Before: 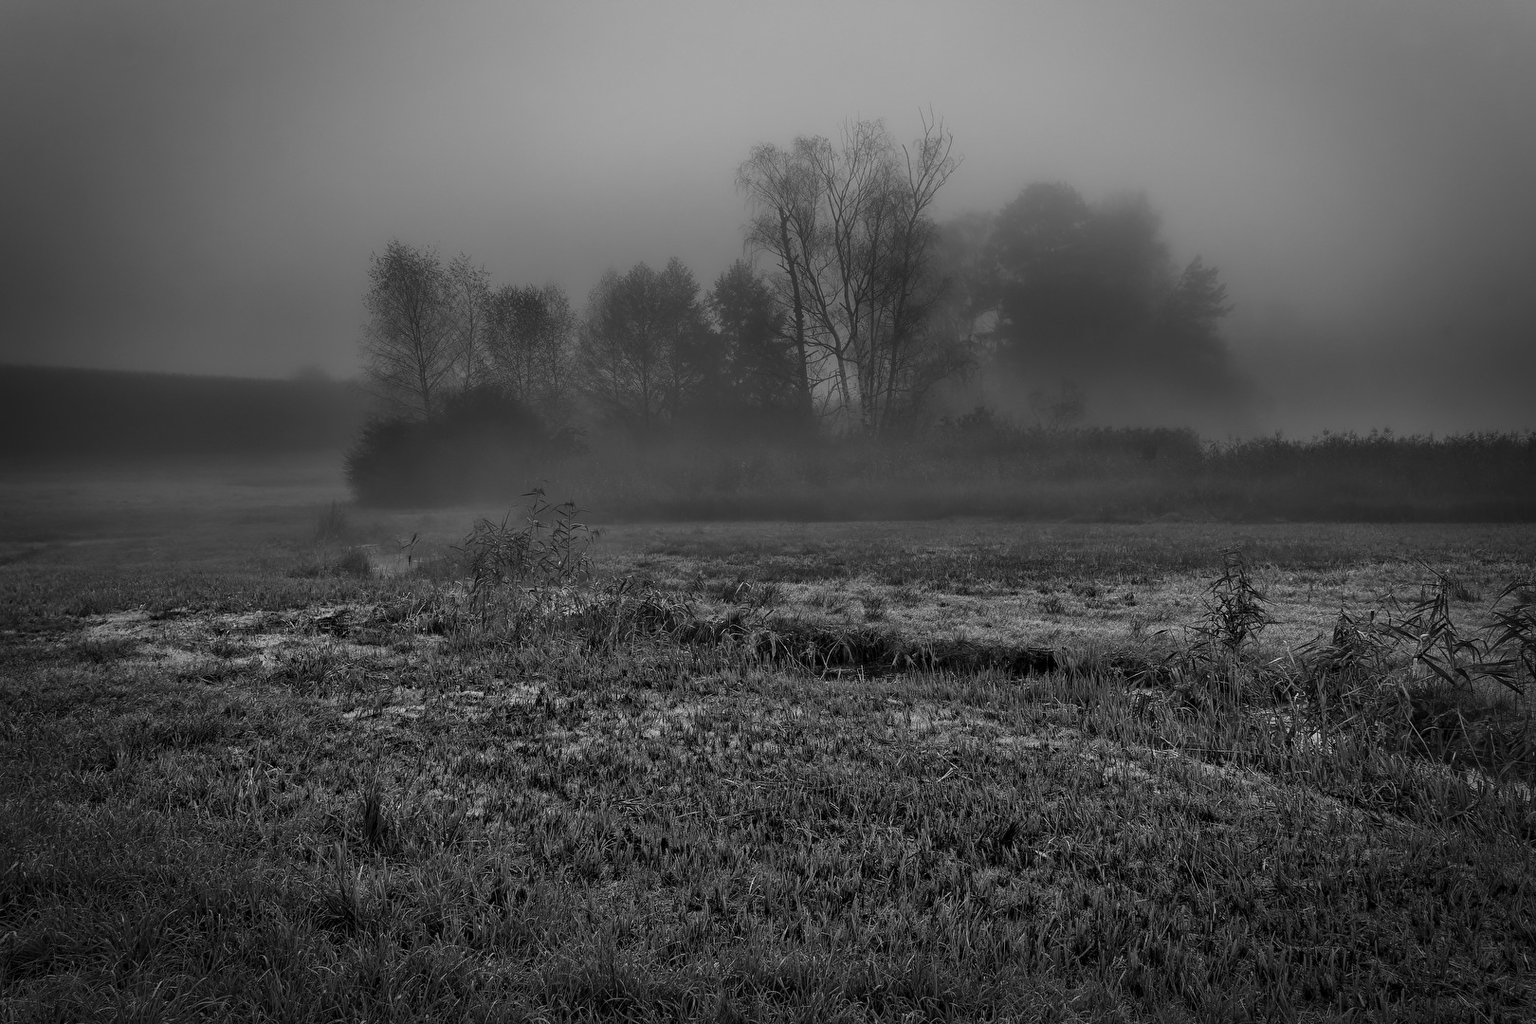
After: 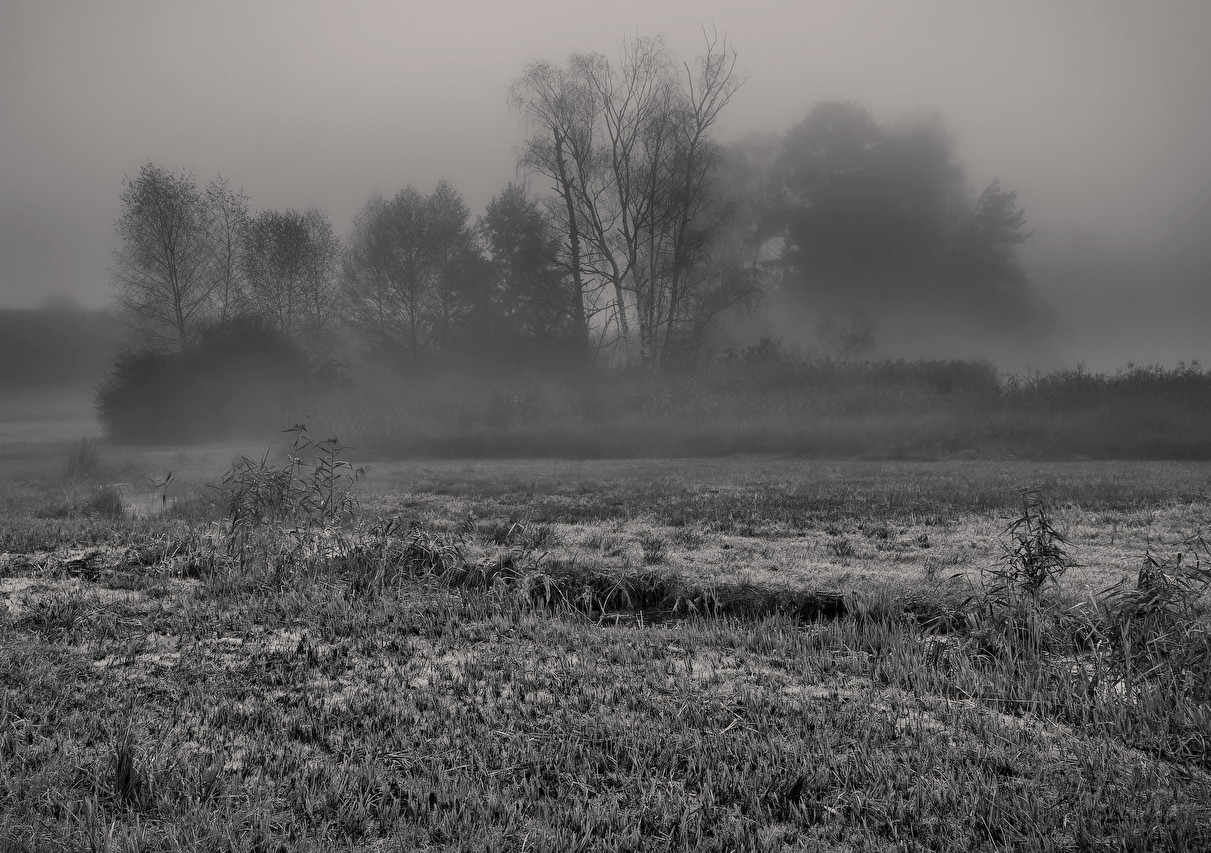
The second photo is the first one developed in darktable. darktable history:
color balance rgb: highlights gain › chroma 1.577%, highlights gain › hue 56.92°, perceptual saturation grading › global saturation 0.557%, perceptual brilliance grading › mid-tones 9.816%, perceptual brilliance grading › shadows 15.397%, global vibrance 20%
crop: left 16.603%, top 8.449%, right 8.631%, bottom 12.553%
contrast brightness saturation: contrast 0.035, brightness 0.056, saturation 0.124
